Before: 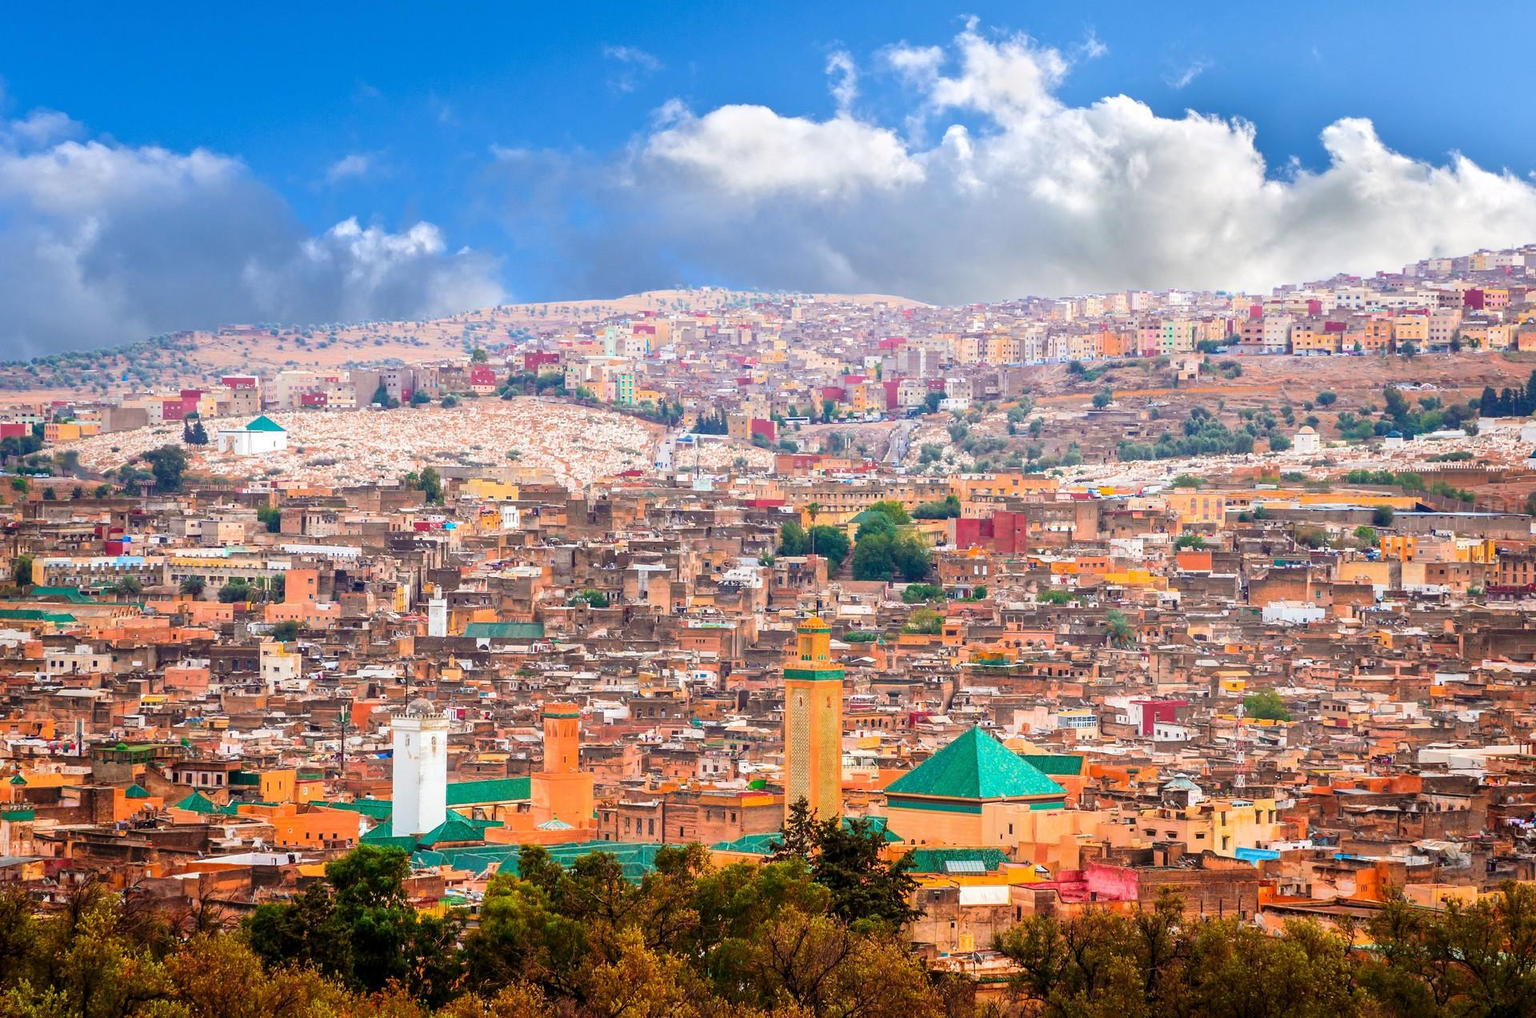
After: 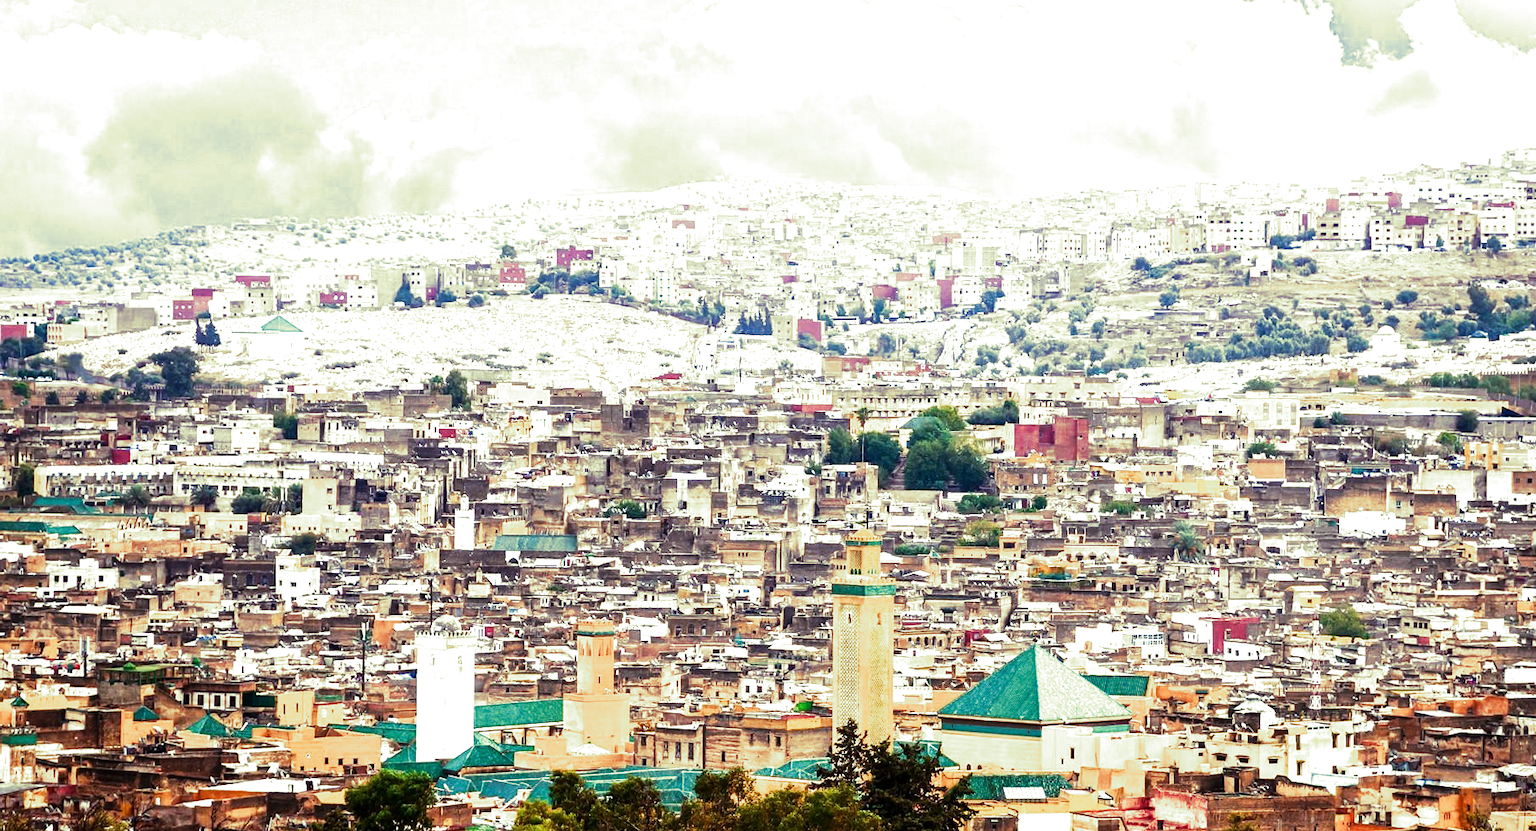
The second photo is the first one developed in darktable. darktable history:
tone equalizer: -8 EV -1.08 EV, -7 EV -1.01 EV, -6 EV -0.867 EV, -5 EV -0.578 EV, -3 EV 0.578 EV, -2 EV 0.867 EV, -1 EV 1.01 EV, +0 EV 1.08 EV, edges refinement/feathering 500, mask exposure compensation -1.57 EV, preserve details no
split-toning: shadows › hue 290.82°, shadows › saturation 0.34, highlights › saturation 0.38, balance 0, compress 50%
white balance: red 0.924, blue 1.095
crop and rotate: angle 0.03°, top 11.643%, right 5.651%, bottom 11.189%
